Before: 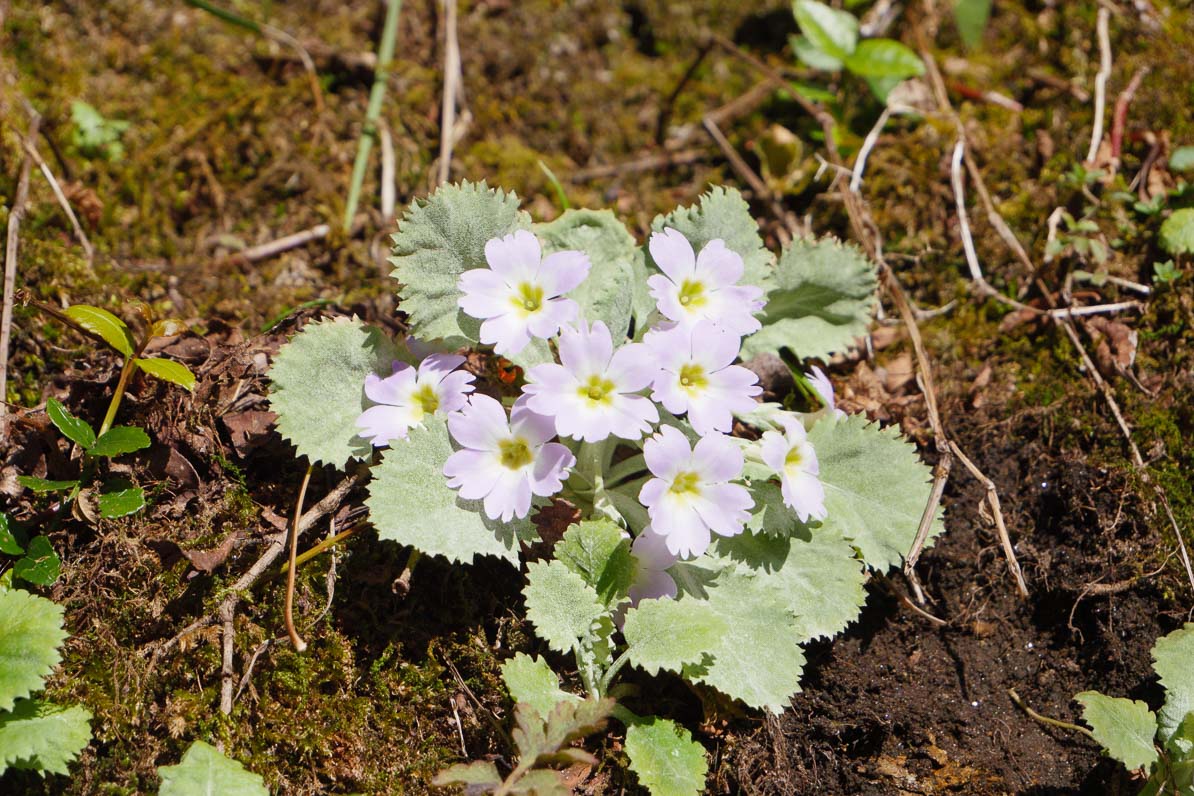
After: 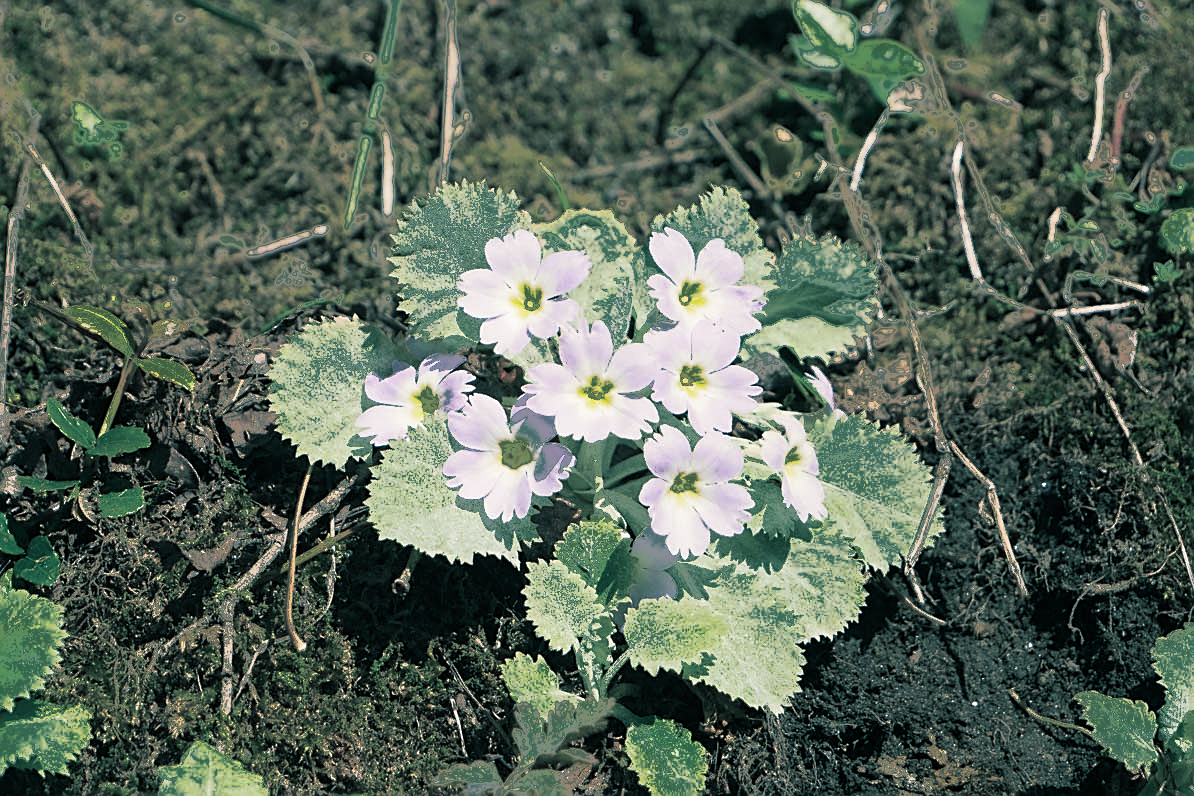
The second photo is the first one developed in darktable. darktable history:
exposure: compensate highlight preservation false
split-toning: shadows › hue 186.43°, highlights › hue 49.29°, compress 30.29%
sharpen: on, module defaults
fill light: exposure -0.73 EV, center 0.69, width 2.2
